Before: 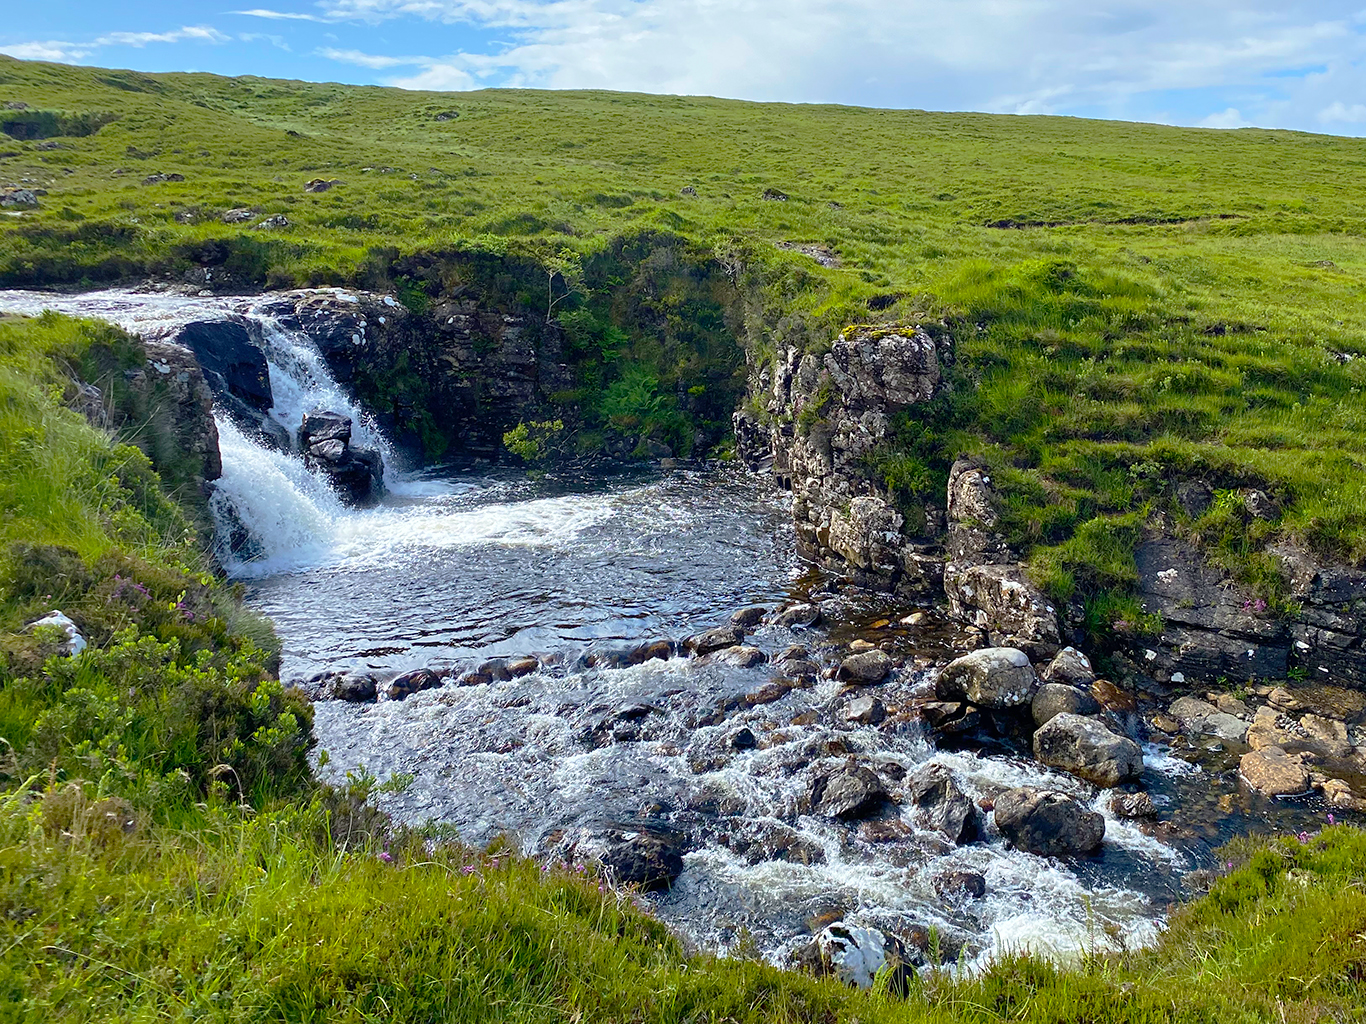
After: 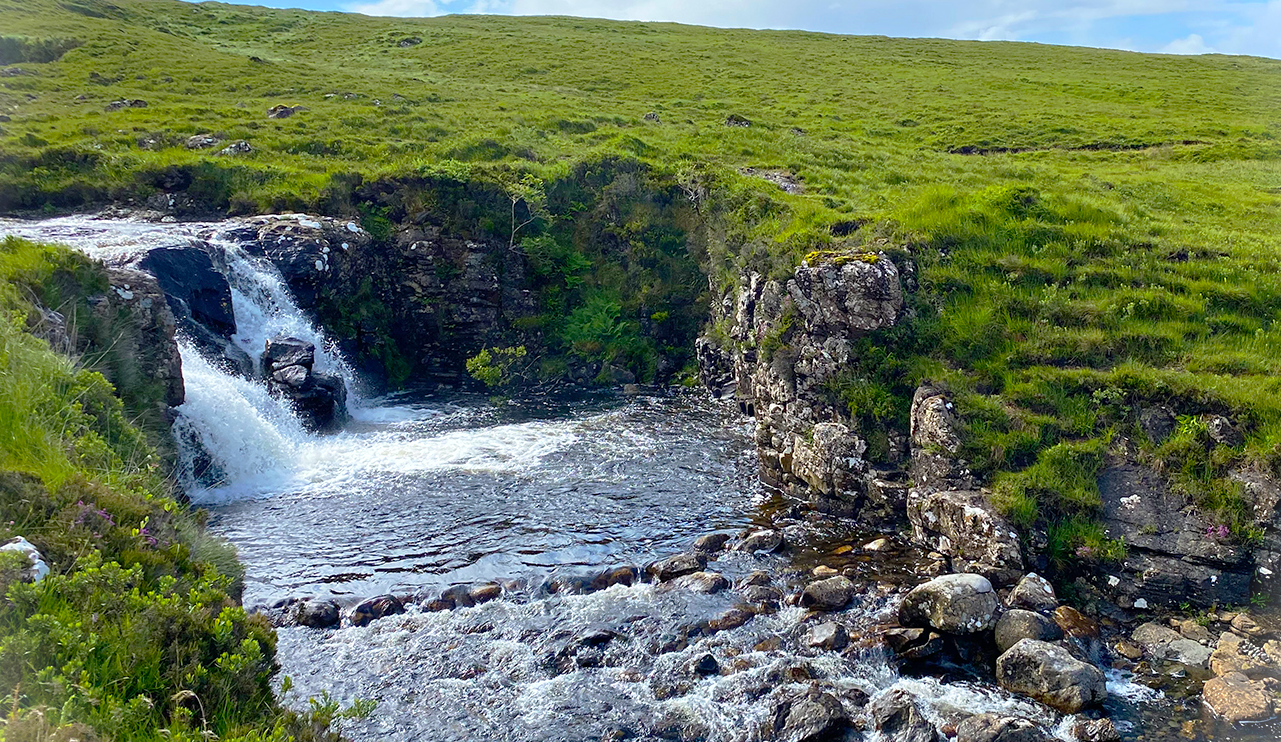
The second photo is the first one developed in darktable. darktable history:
vignetting: fall-off start 100%, brightness 0.3, saturation 0
crop: left 2.737%, top 7.287%, right 3.421%, bottom 20.179%
